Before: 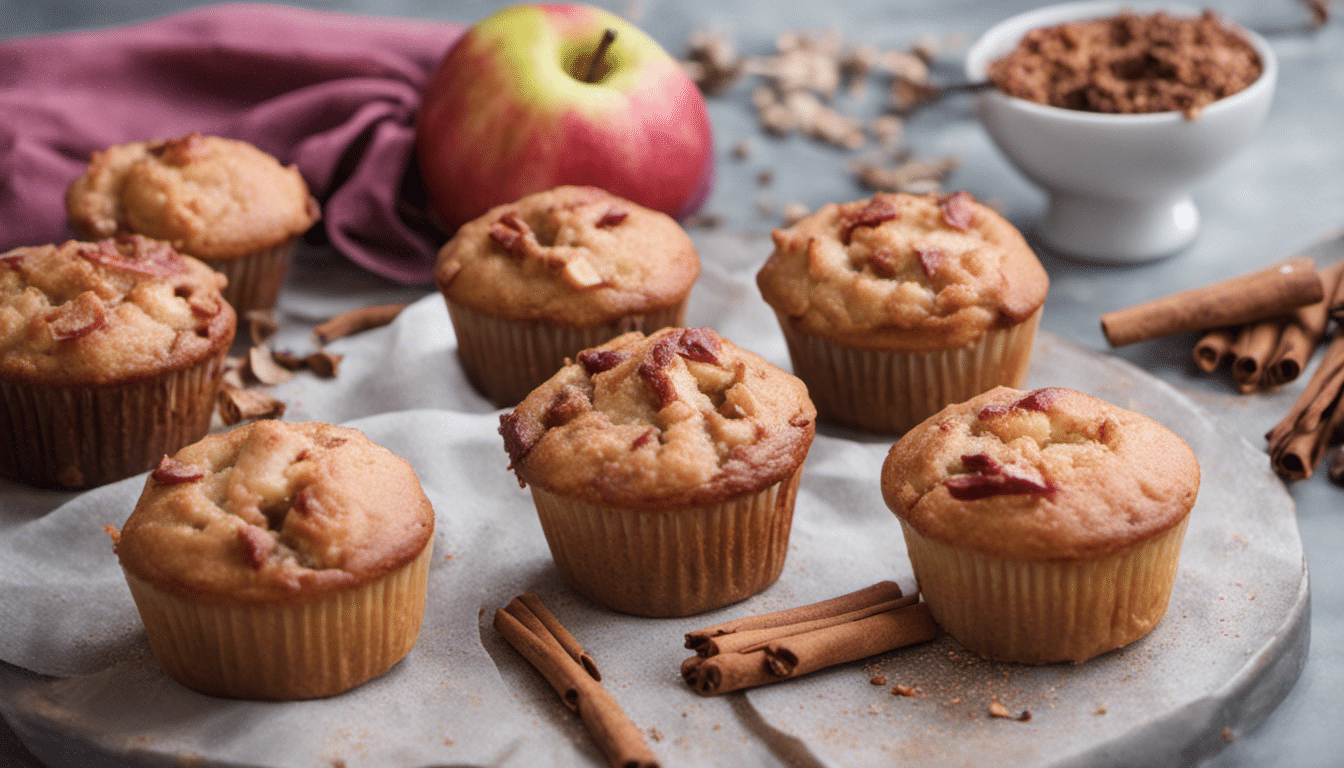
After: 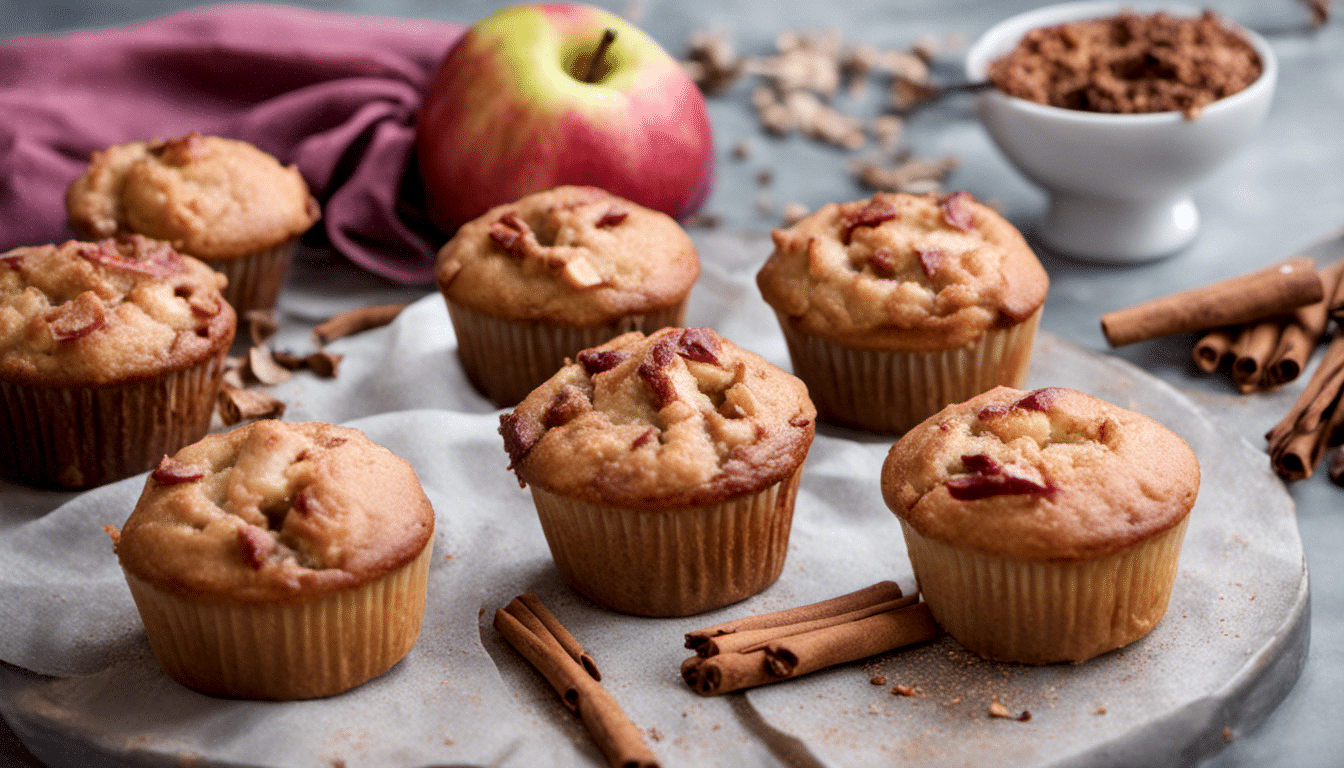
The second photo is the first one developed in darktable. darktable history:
exposure: black level correction 0.004, exposure 0.014 EV, compensate highlight preservation false
contrast equalizer: octaves 7, y [[0.528 ×6], [0.514 ×6], [0.362 ×6], [0 ×6], [0 ×6]]
